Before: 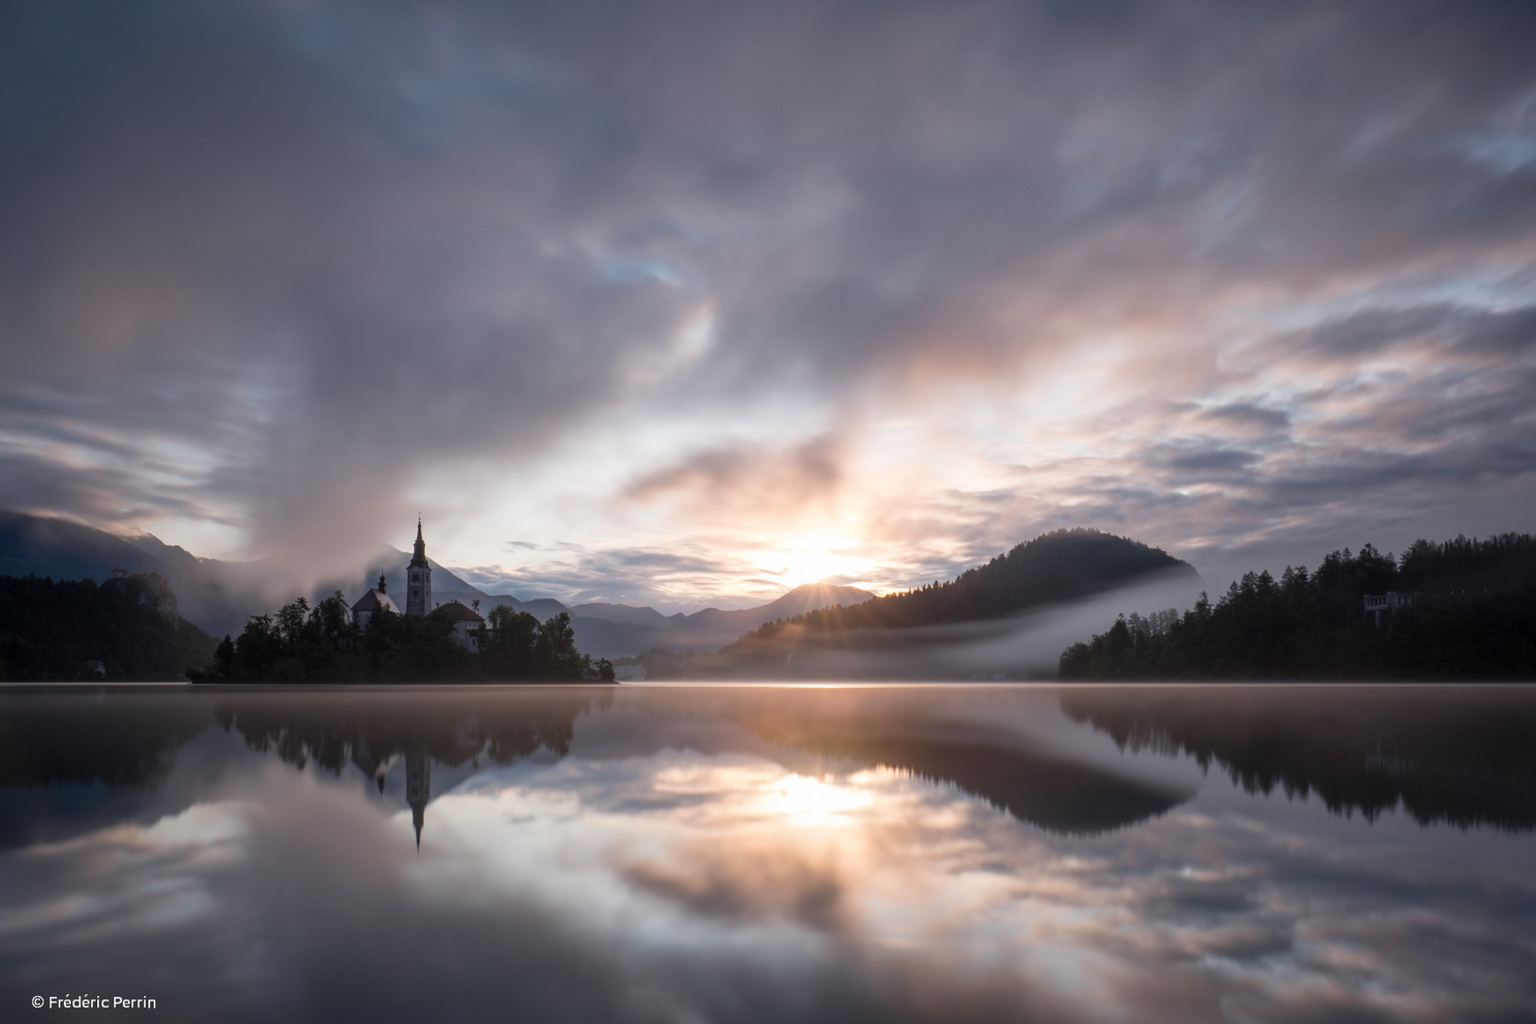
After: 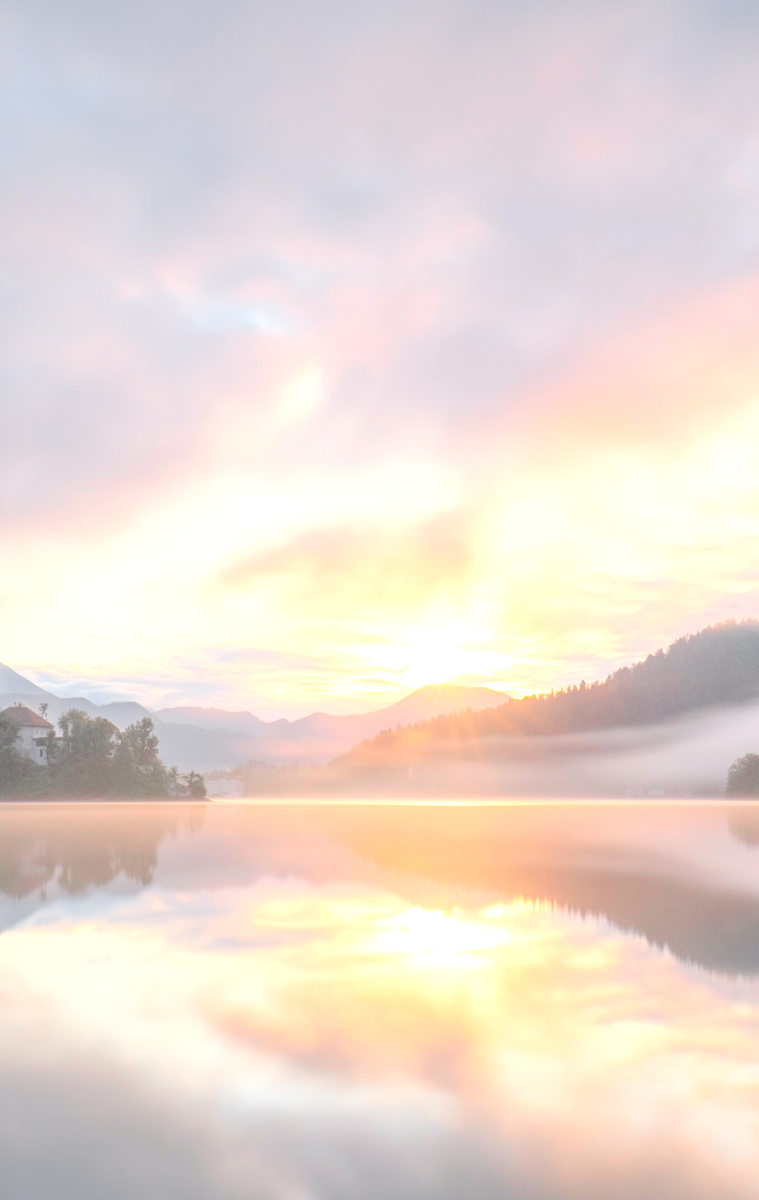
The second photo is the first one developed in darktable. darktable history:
crop: left 28.583%, right 29.231%
color zones: curves: ch1 [(0, 0.679) (0.143, 0.647) (0.286, 0.261) (0.378, -0.011) (0.571, 0.396) (0.714, 0.399) (0.857, 0.406) (1, 0.679)]
exposure: exposure 1 EV, compensate highlight preservation false
contrast brightness saturation: brightness 1
white balance: red 1.045, blue 0.932
